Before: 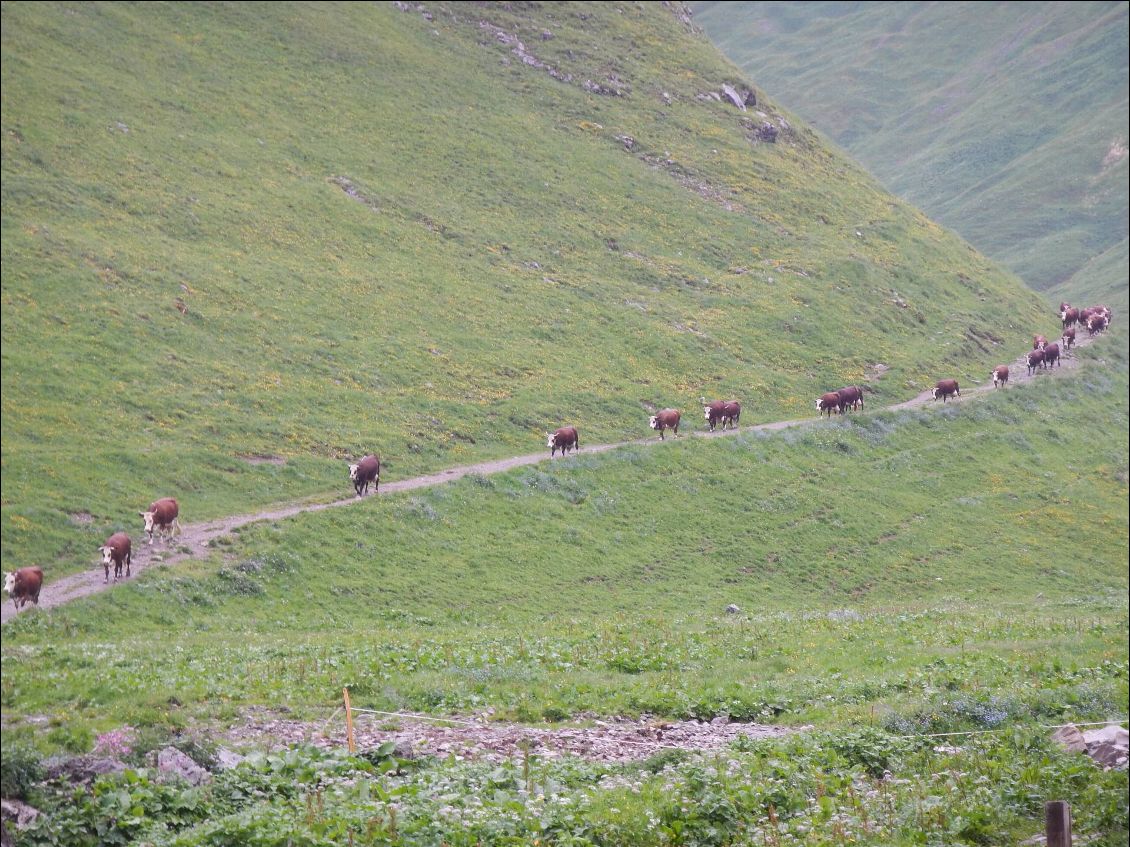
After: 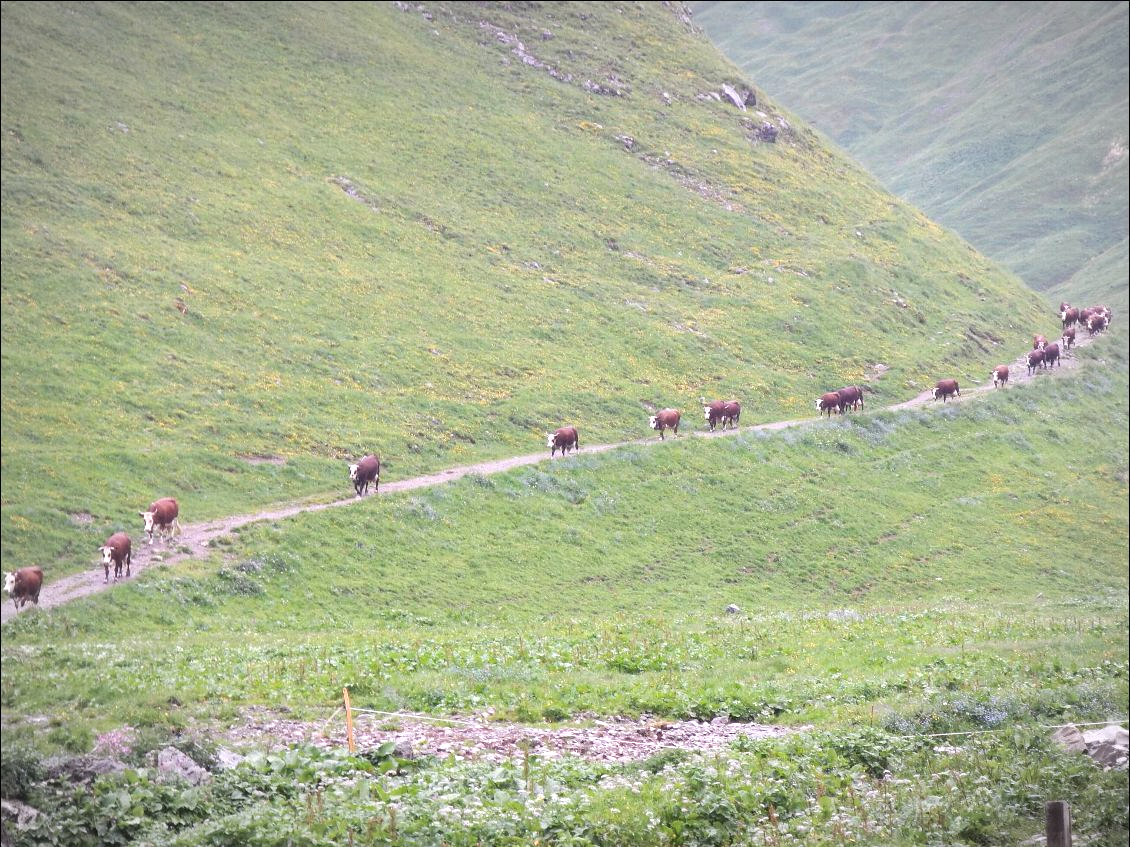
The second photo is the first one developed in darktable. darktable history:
exposure: exposure 0.605 EV, compensate highlight preservation false
vignetting: brightness -0.218, automatic ratio true
